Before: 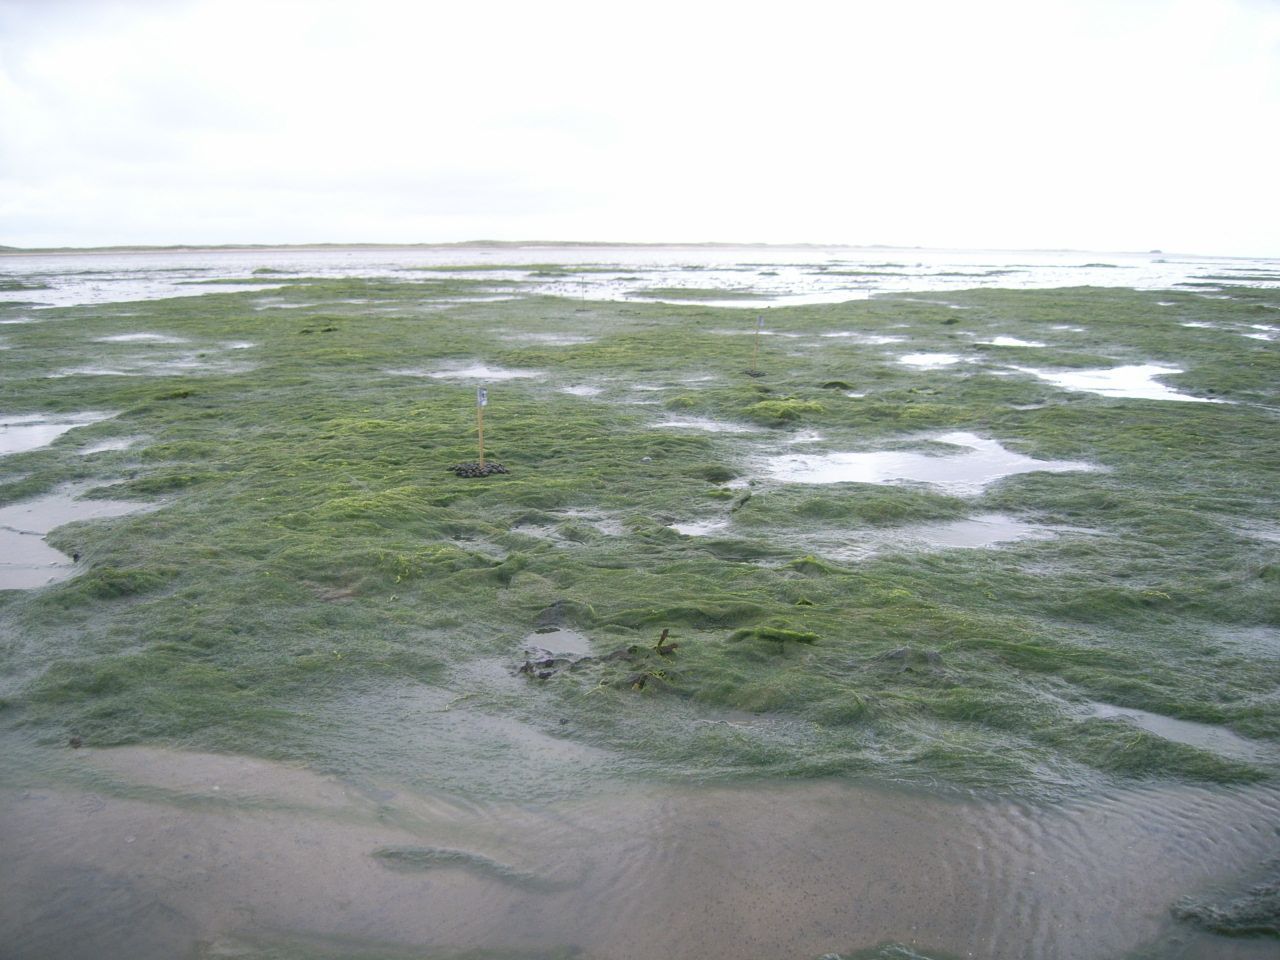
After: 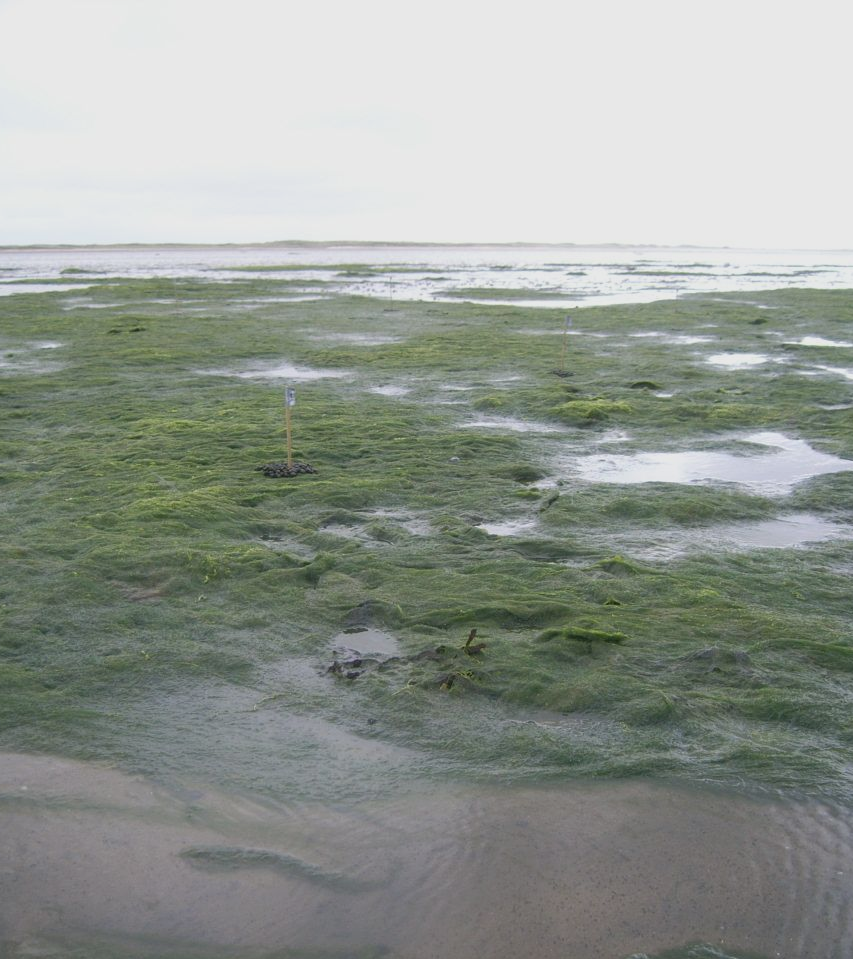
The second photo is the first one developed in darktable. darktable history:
exposure: exposure -0.293 EV, compensate highlight preservation false
crop and rotate: left 15.055%, right 18.278%
